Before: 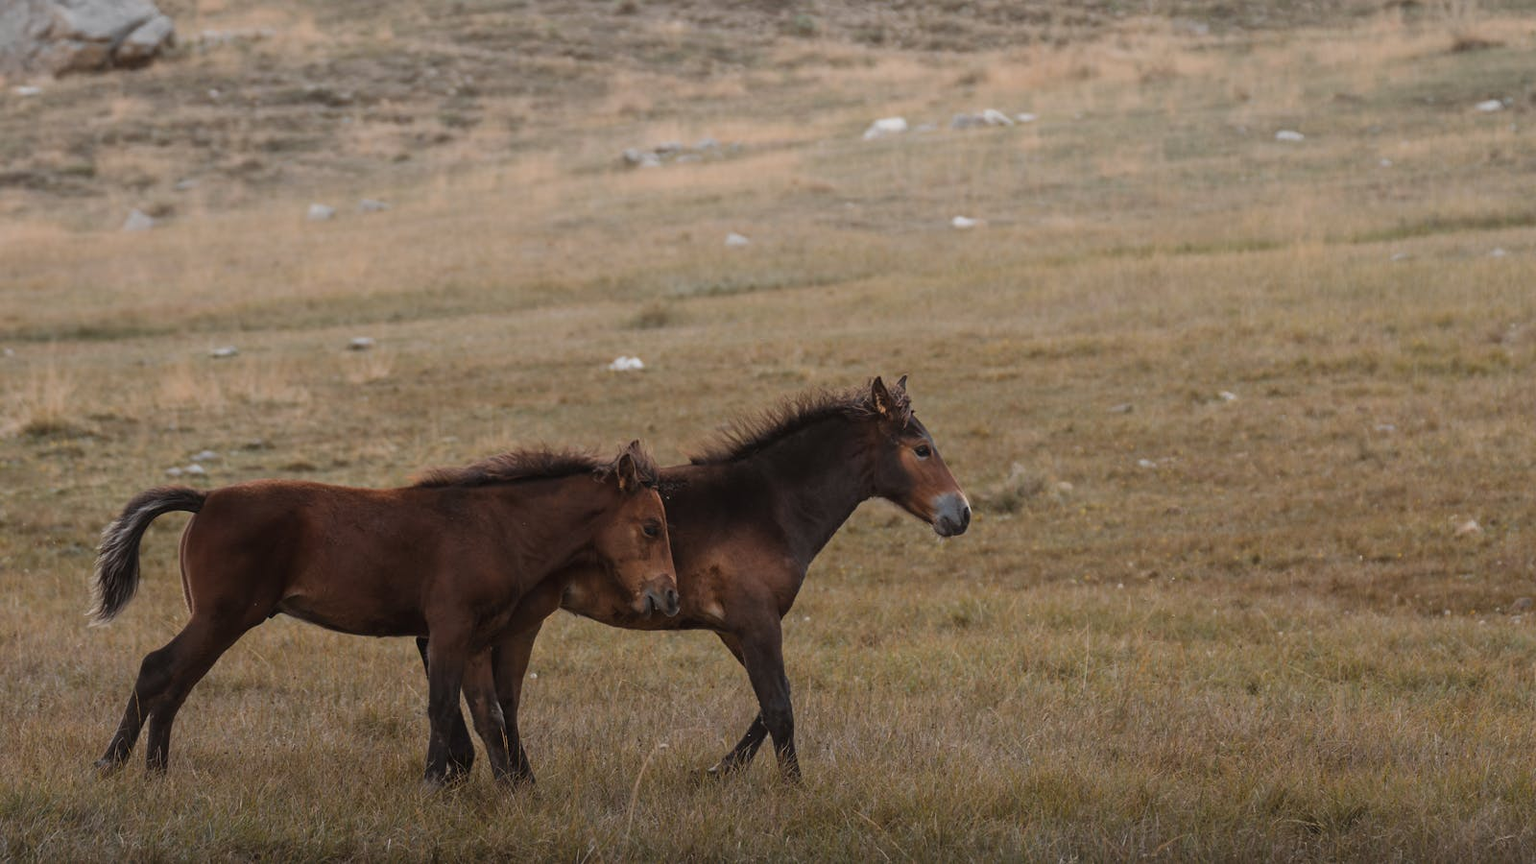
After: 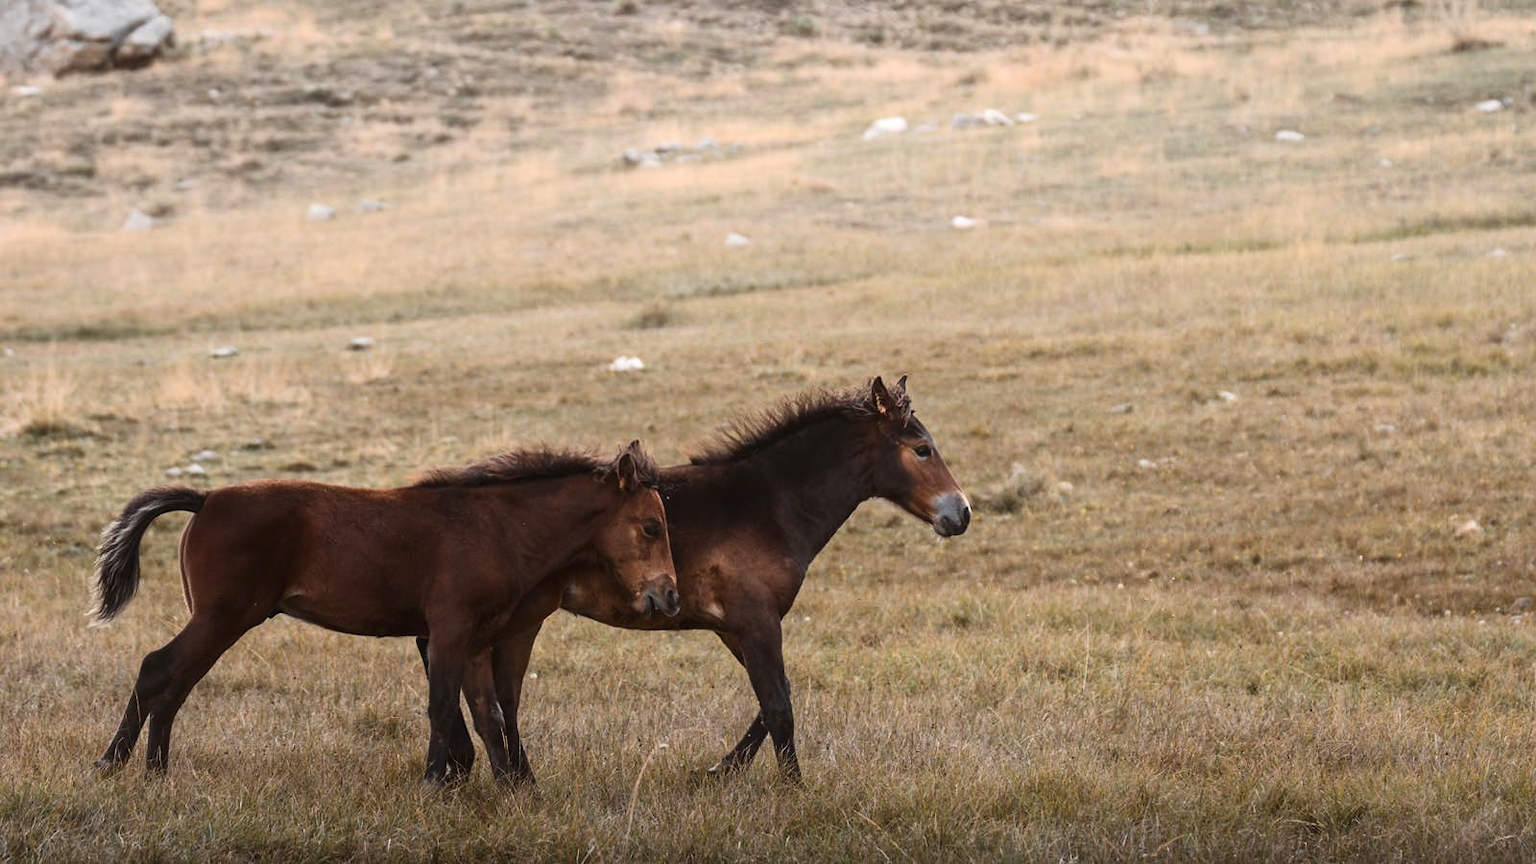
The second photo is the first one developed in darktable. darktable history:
contrast brightness saturation: contrast 0.22
exposure: black level correction 0, exposure 0.6 EV, compensate highlight preservation false
